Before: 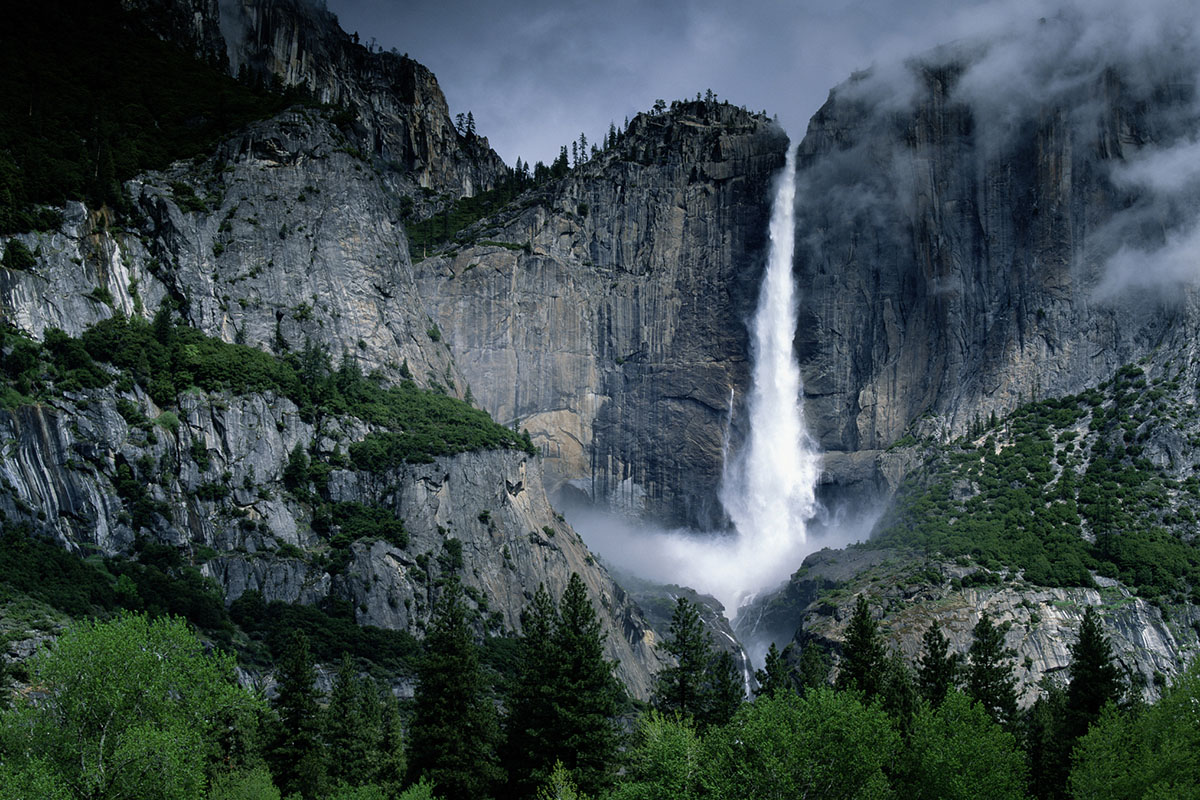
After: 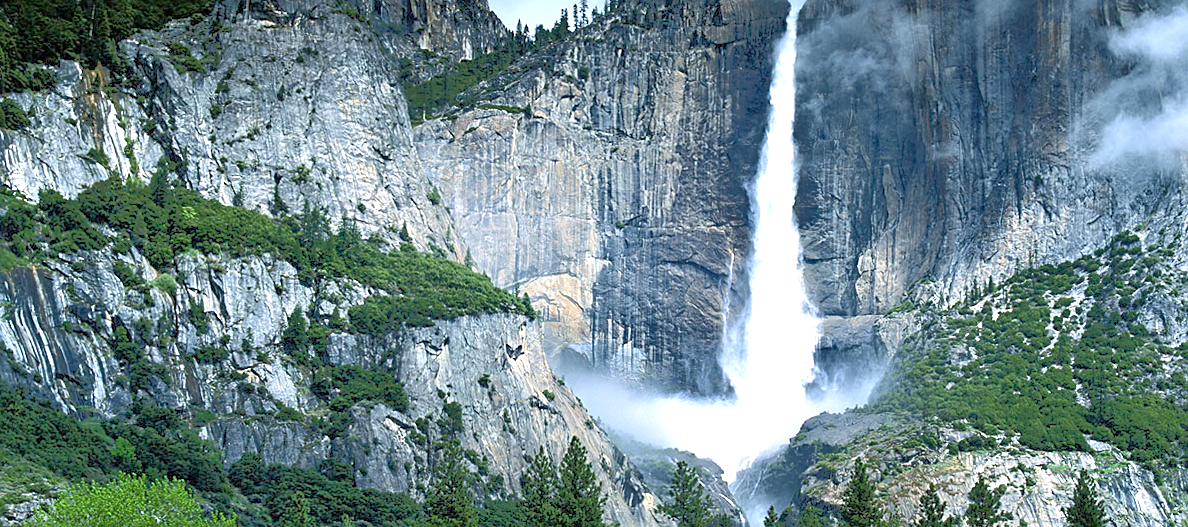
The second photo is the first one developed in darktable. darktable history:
sharpen: on, module defaults
crop: top 16.727%, bottom 16.727%
rotate and perspective: rotation 0.174°, lens shift (vertical) 0.013, lens shift (horizontal) 0.019, shear 0.001, automatic cropping original format, crop left 0.007, crop right 0.991, crop top 0.016, crop bottom 0.997
tone equalizer: -8 EV -0.528 EV, -7 EV -0.319 EV, -6 EV -0.083 EV, -5 EV 0.413 EV, -4 EV 0.985 EV, -3 EV 0.791 EV, -2 EV -0.01 EV, -1 EV 0.14 EV, +0 EV -0.012 EV, smoothing 1
exposure: black level correction 0, exposure 1.1 EV, compensate exposure bias true, compensate highlight preservation false
color balance rgb: perceptual saturation grading › global saturation 25%, global vibrance 20%
